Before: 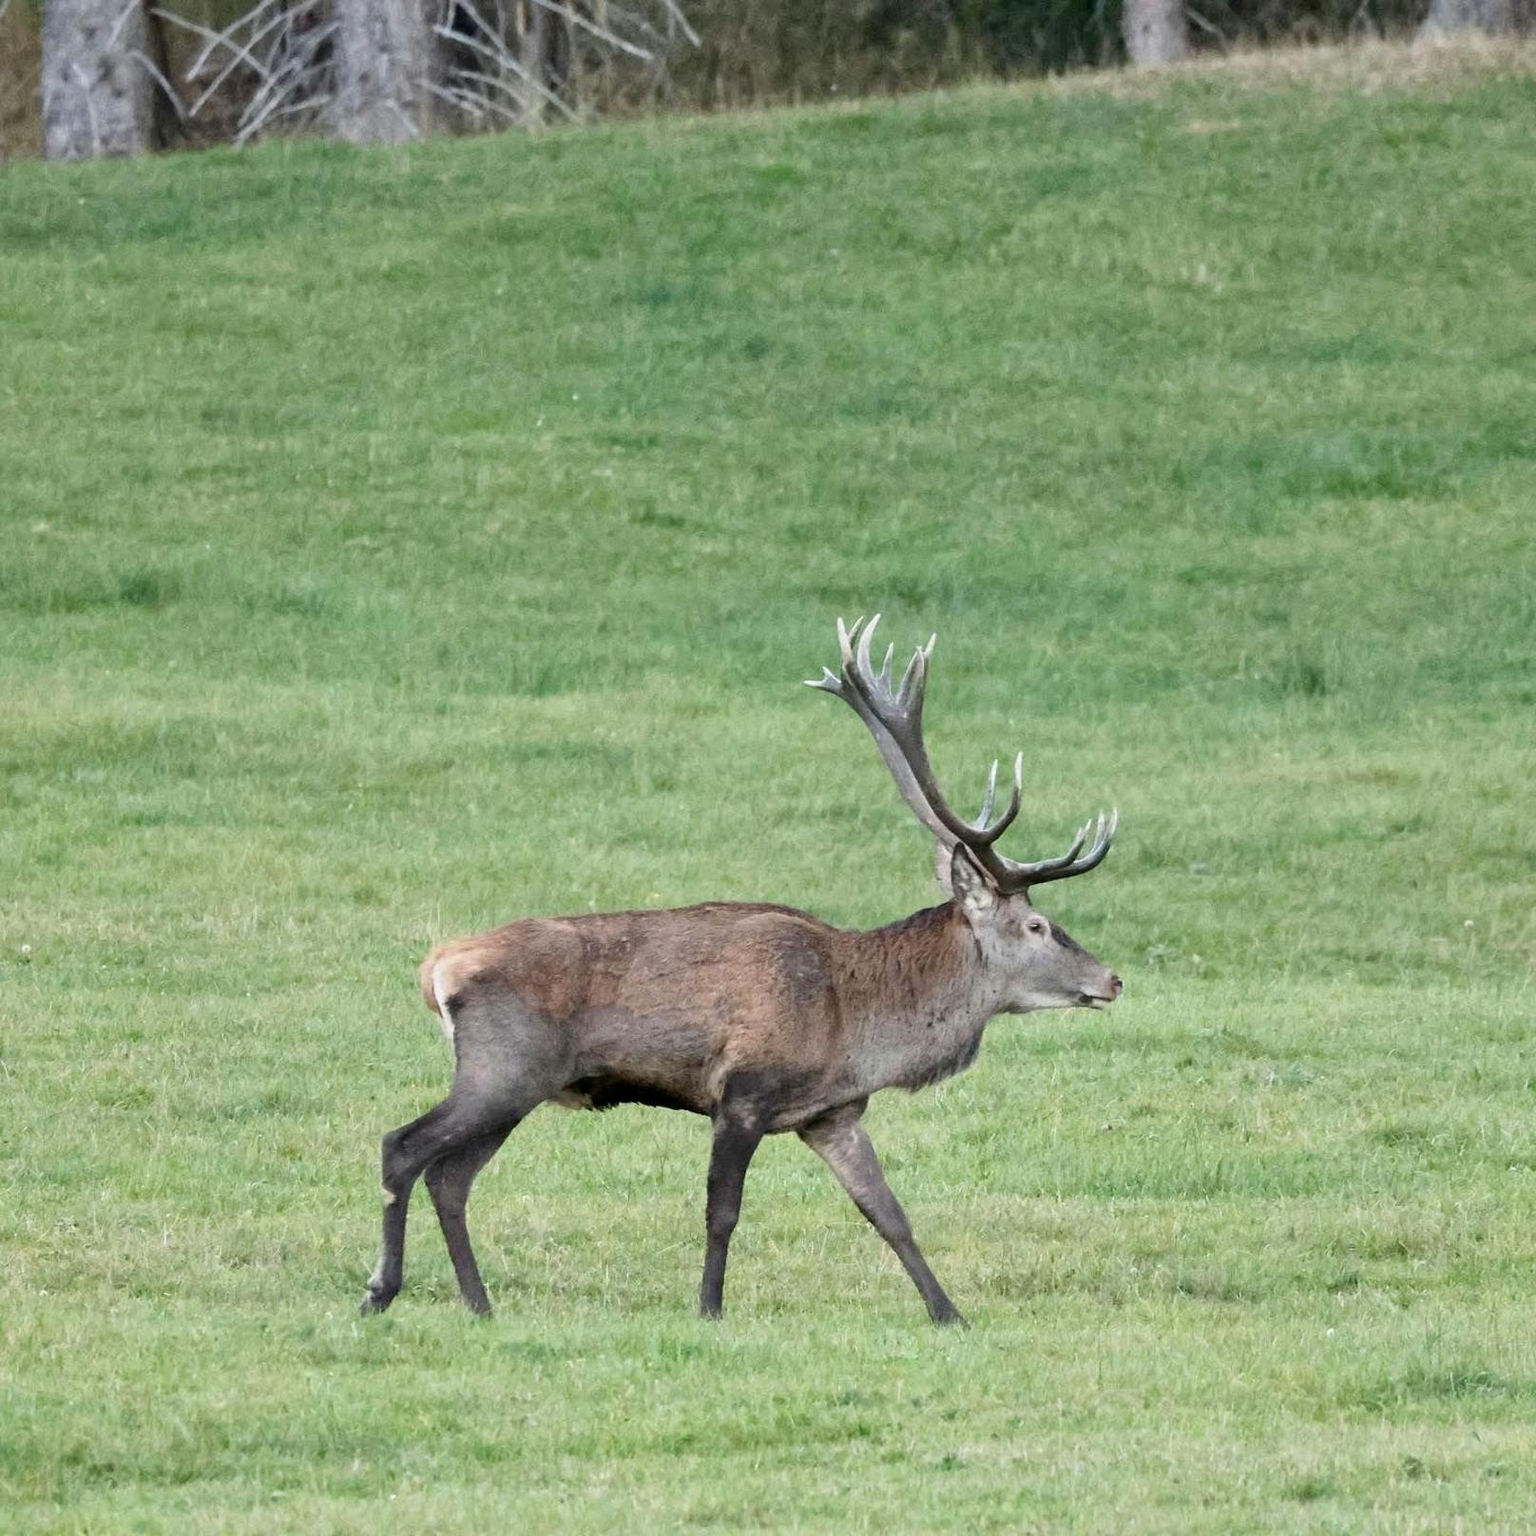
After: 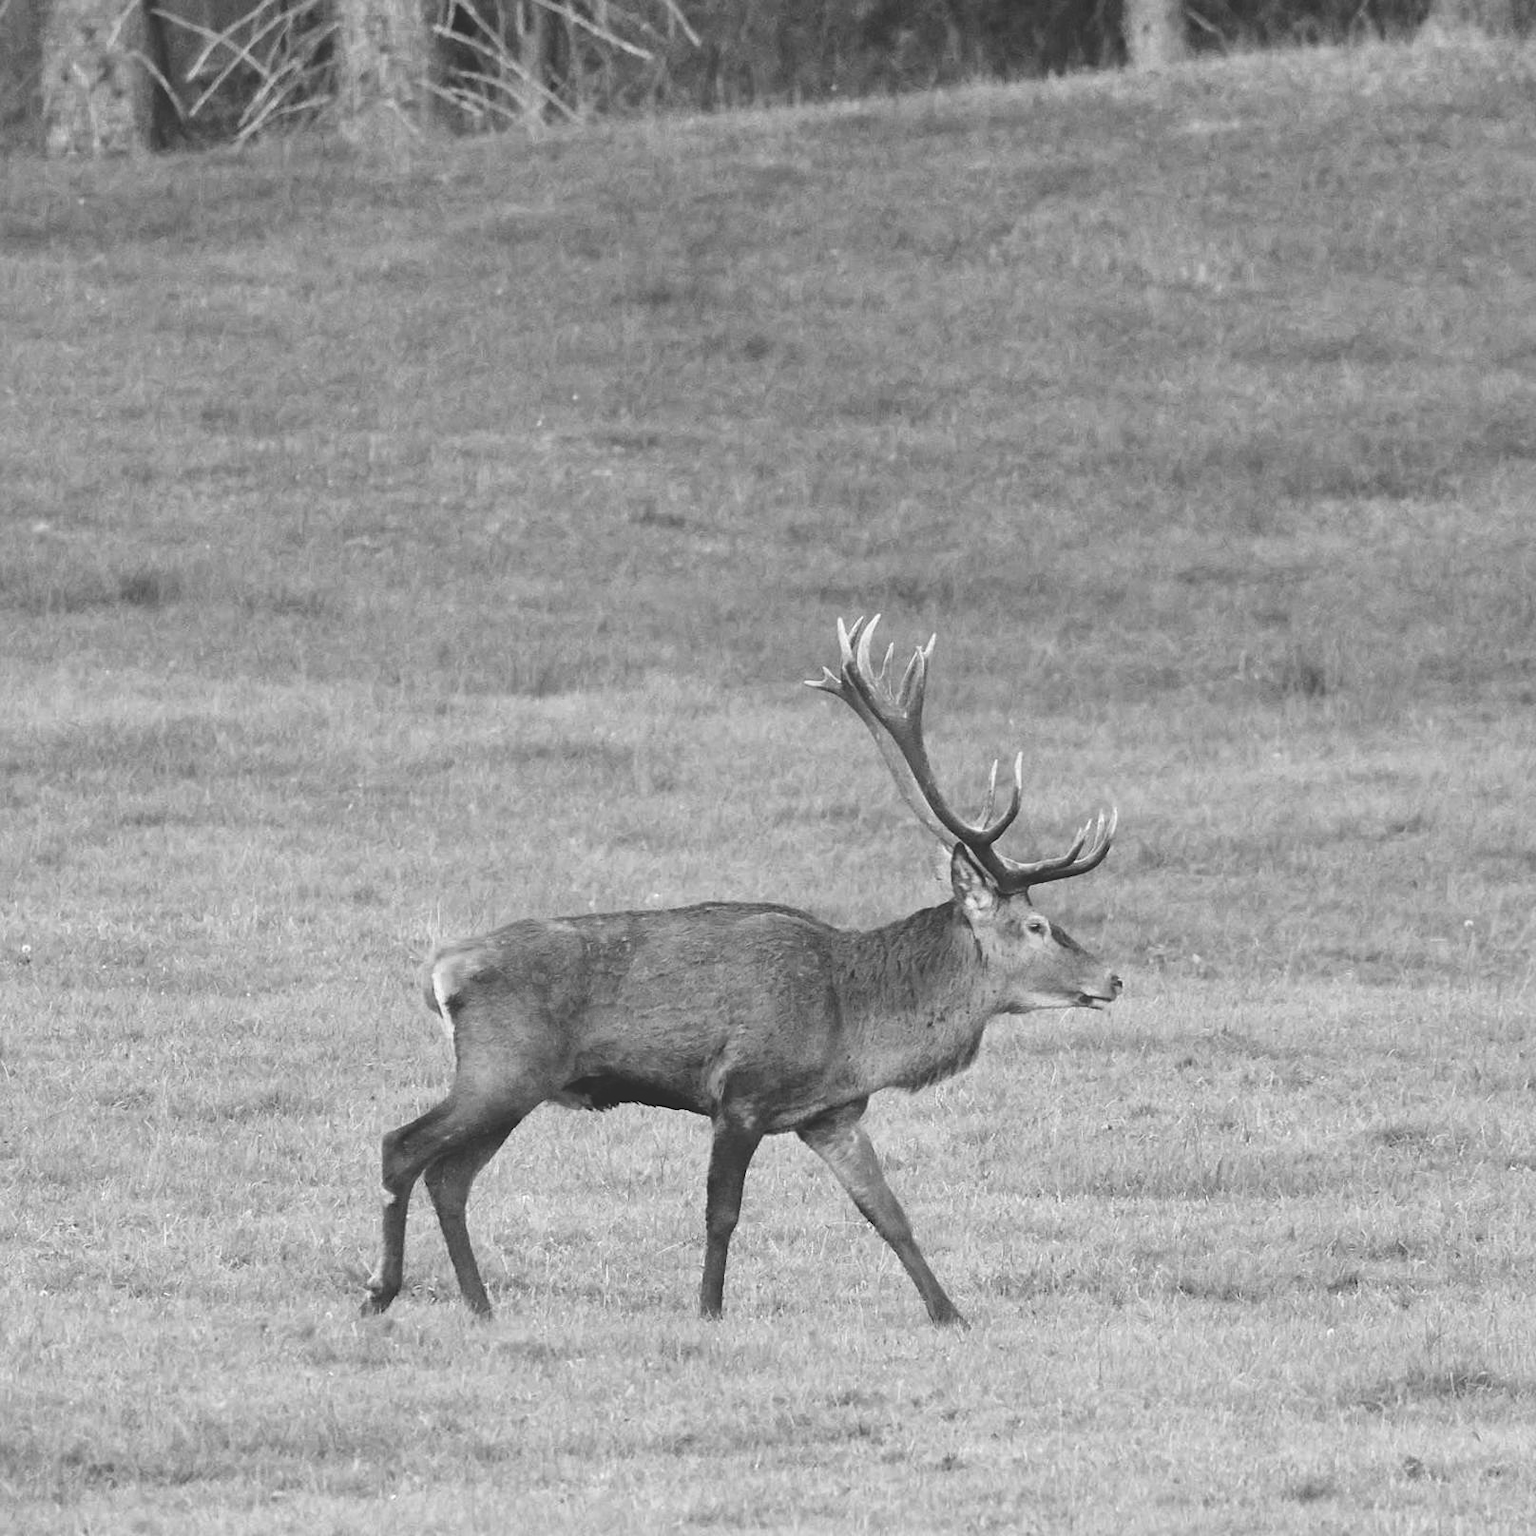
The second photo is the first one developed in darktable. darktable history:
sharpen: amount 0.201
color zones: curves: ch0 [(0.002, 0.589) (0.107, 0.484) (0.146, 0.249) (0.217, 0.352) (0.309, 0.525) (0.39, 0.404) (0.455, 0.169) (0.597, 0.055) (0.724, 0.212) (0.775, 0.691) (0.869, 0.571) (1, 0.587)]; ch1 [(0, 0) (0.143, 0) (0.286, 0) (0.429, 0) (0.571, 0) (0.714, 0) (0.857, 0)]
exposure: black level correction -0.026, compensate highlight preservation false
